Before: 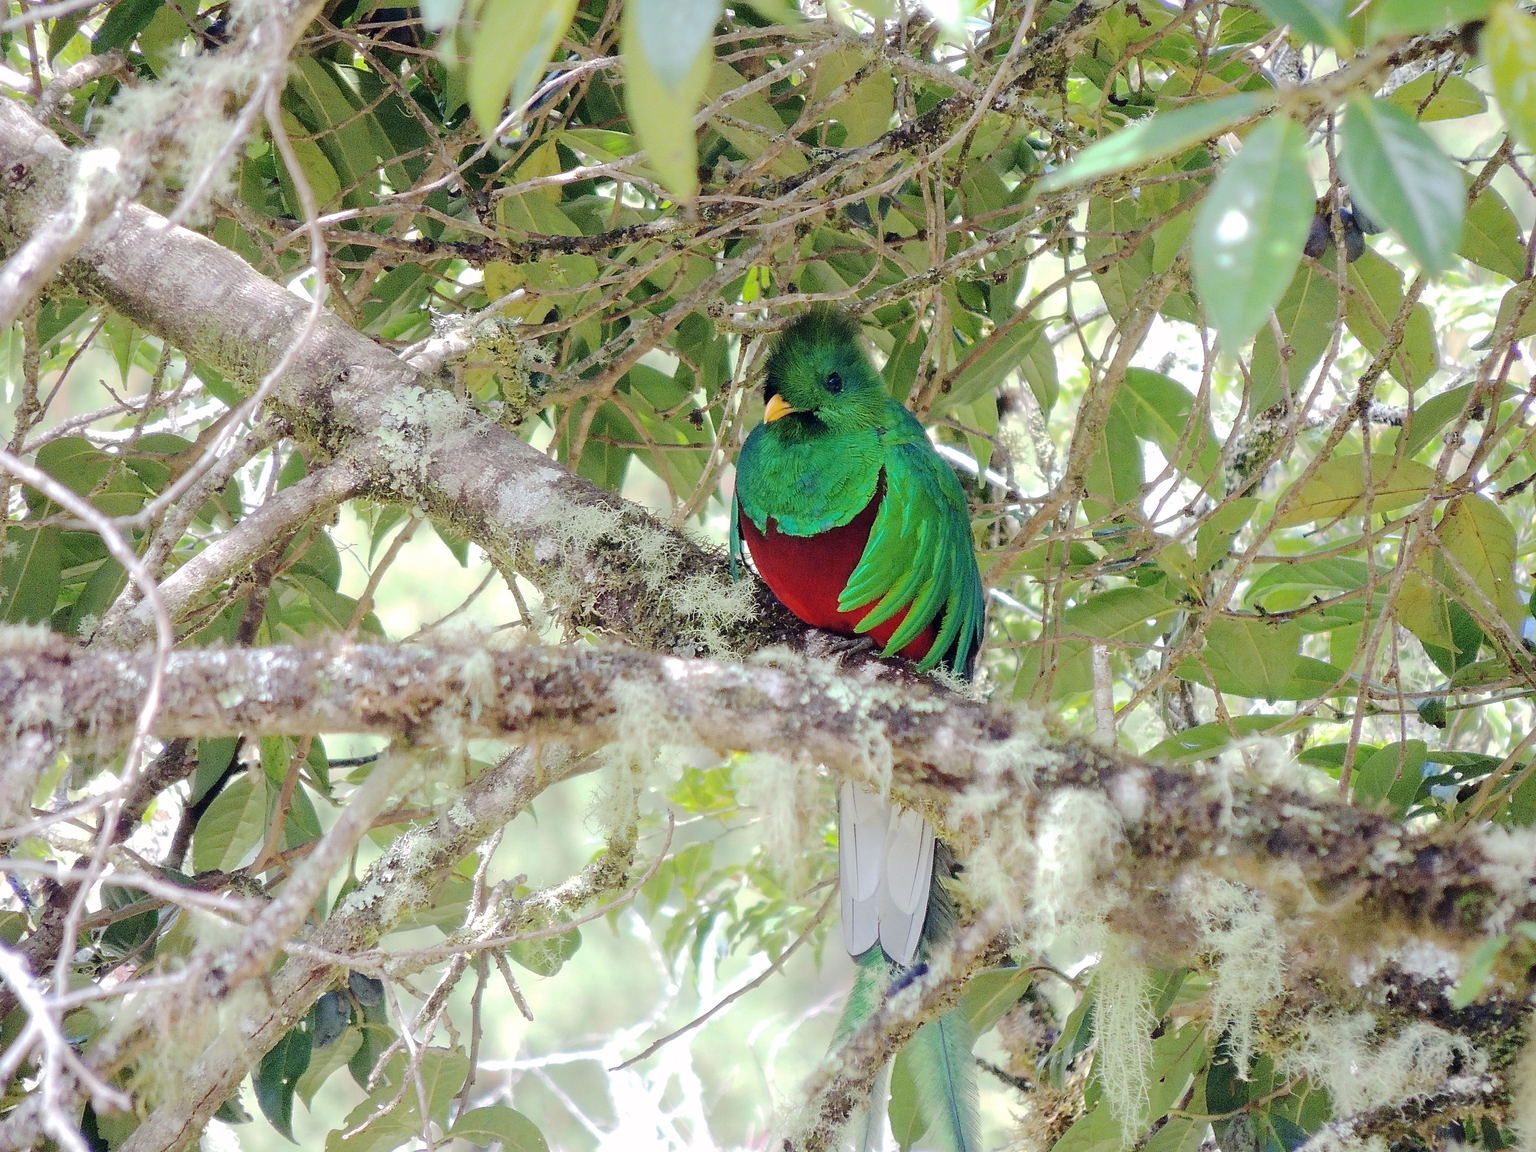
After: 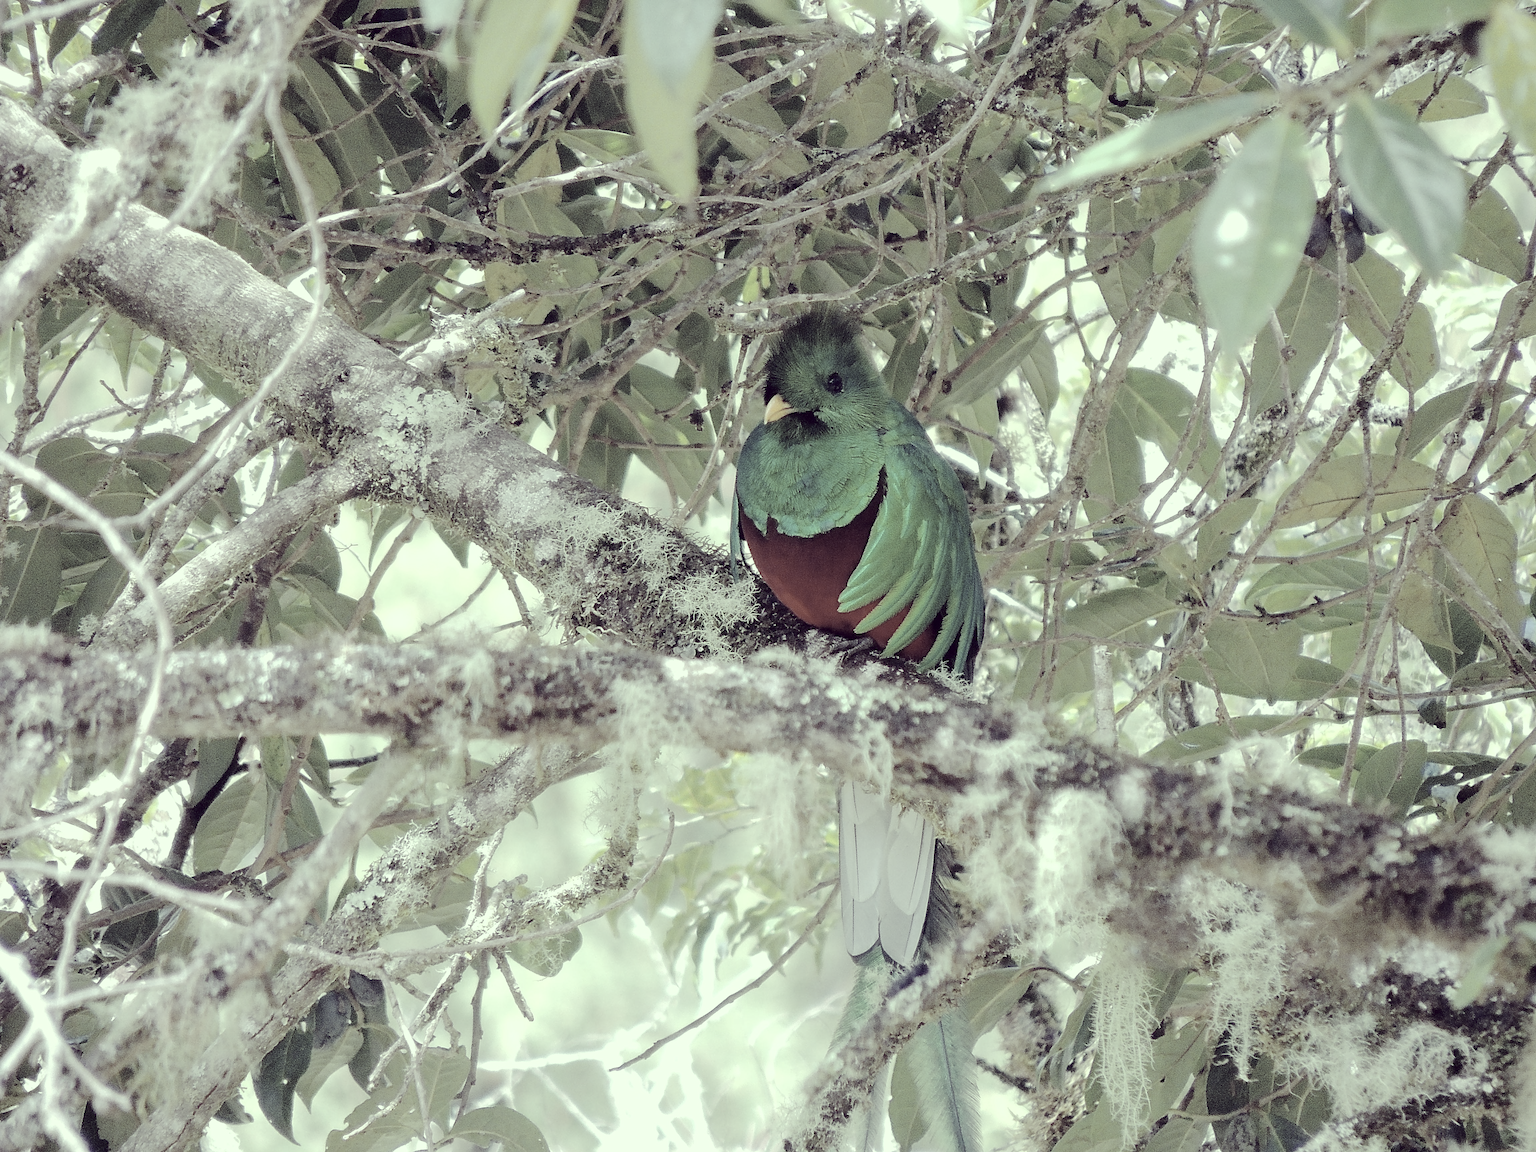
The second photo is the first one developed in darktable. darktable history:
color correction: highlights a* -20.63, highlights b* 20.82, shadows a* 19.7, shadows b* -21.14, saturation 0.449
contrast brightness saturation: contrast 0.105, saturation -0.358
